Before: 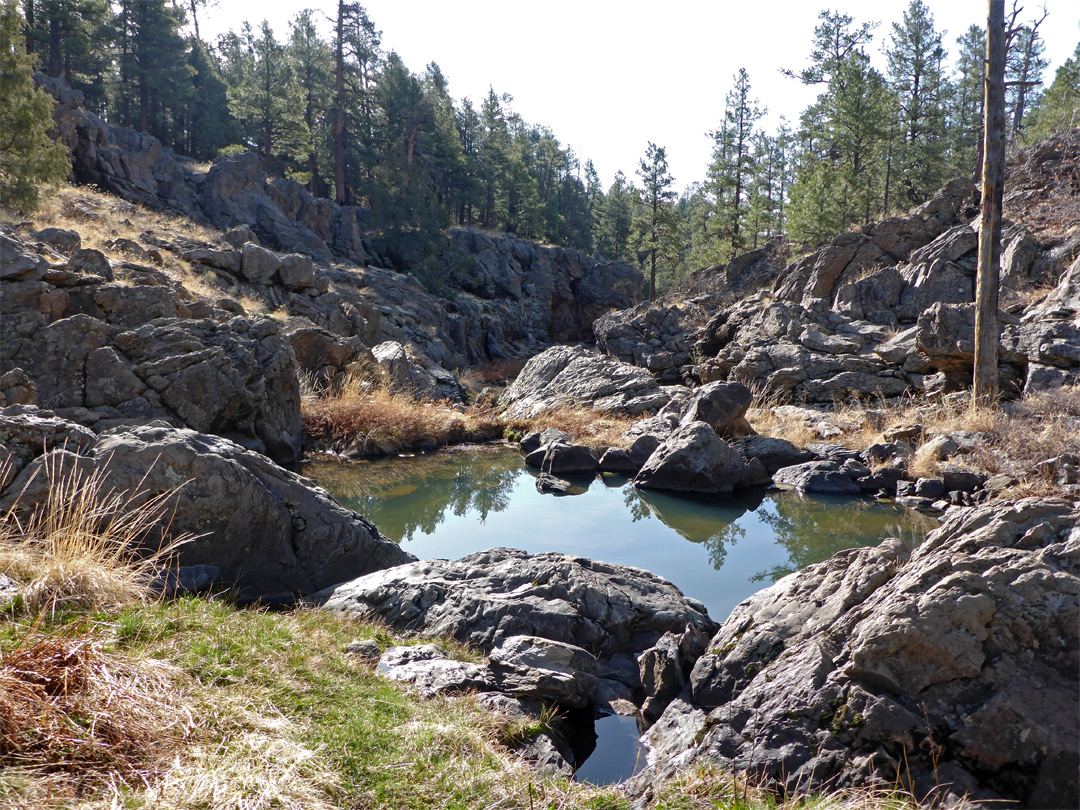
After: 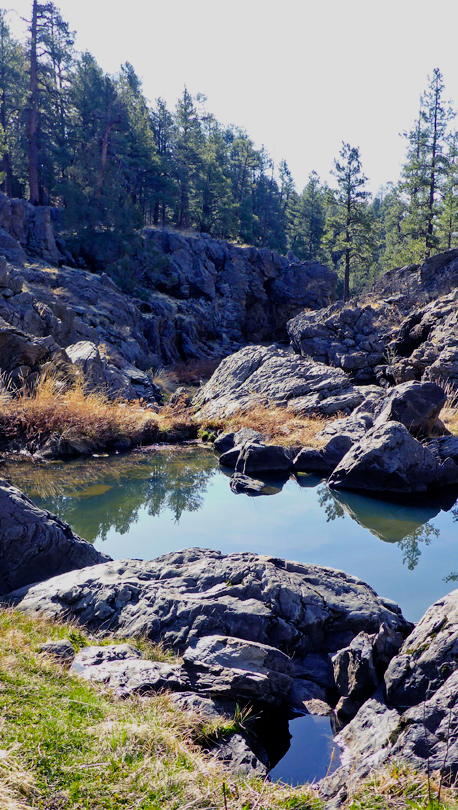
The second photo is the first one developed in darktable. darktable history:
color balance rgb: shadows lift › luminance -28.687%, shadows lift › chroma 14.903%, shadows lift › hue 267.22°, highlights gain › luminance 14.559%, perceptual saturation grading › global saturation 35.256%
filmic rgb: black relative exposure -7.65 EV, white relative exposure 4.56 EV, hardness 3.61, contrast 1.058, color science v6 (2022)
crop: left 28.417%, right 29.137%
exposure: compensate highlight preservation false
